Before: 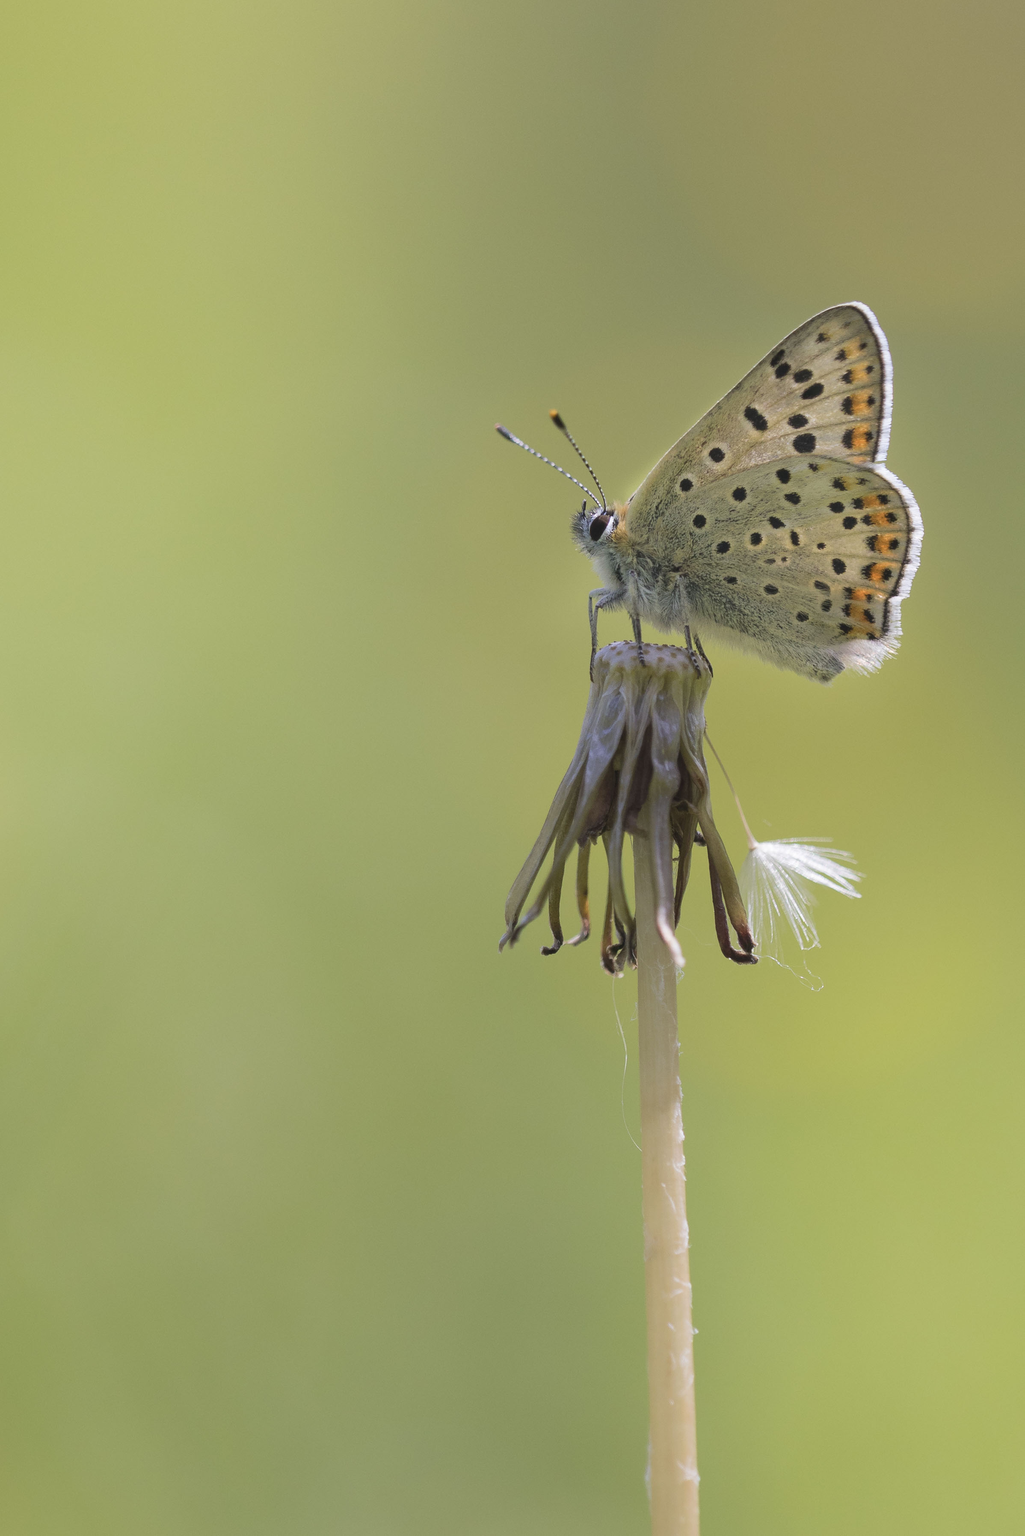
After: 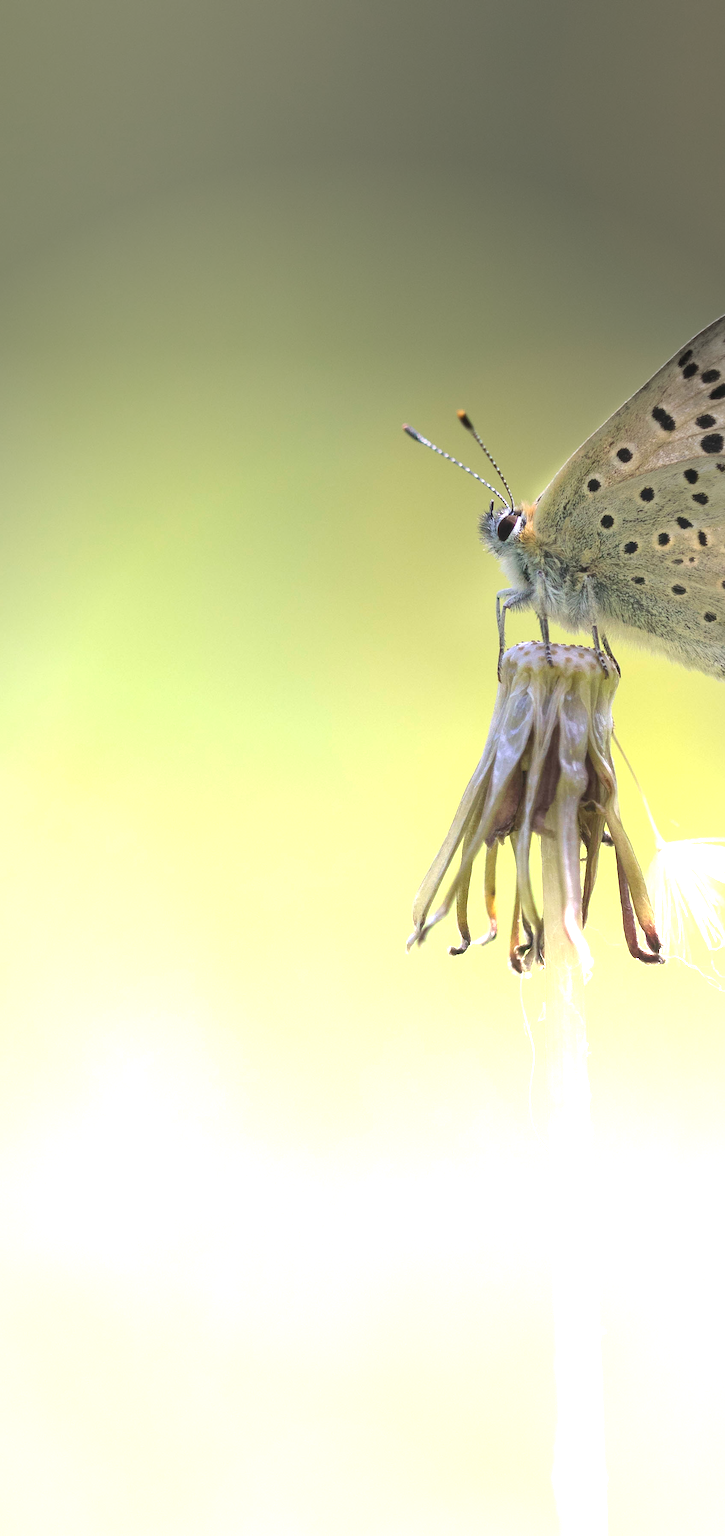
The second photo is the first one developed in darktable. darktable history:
exposure: exposure 0.2 EV, compensate highlight preservation false
graduated density: density -3.9 EV
crop and rotate: left 9.061%, right 20.142%
vignetting: fall-off start 40%, fall-off radius 40%
